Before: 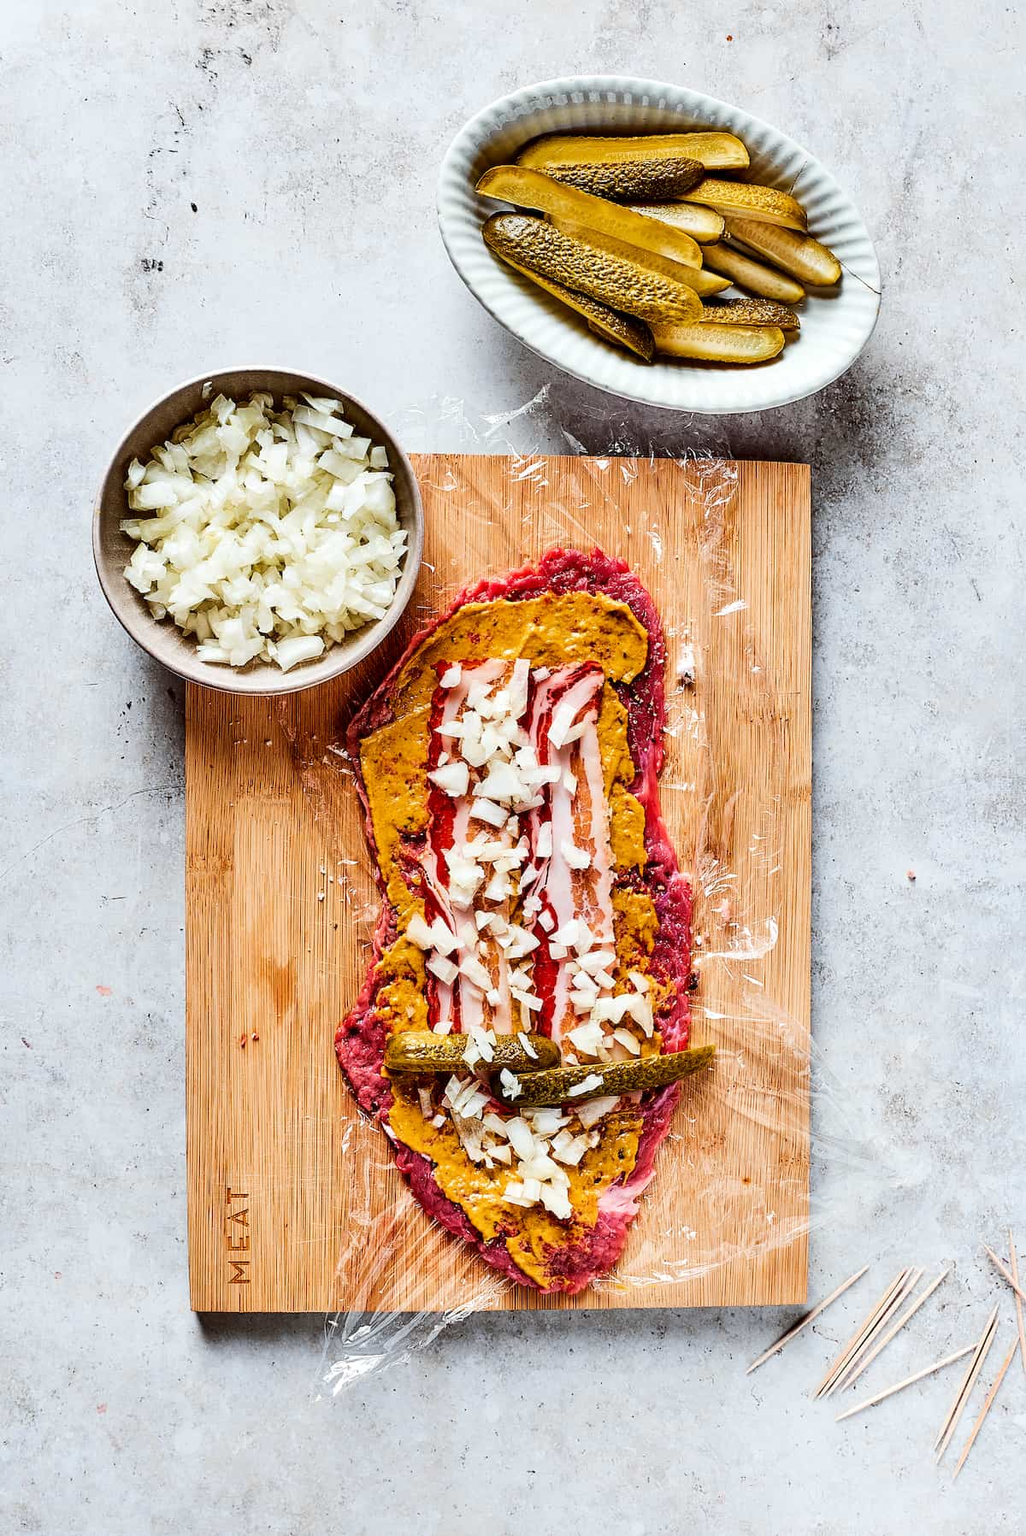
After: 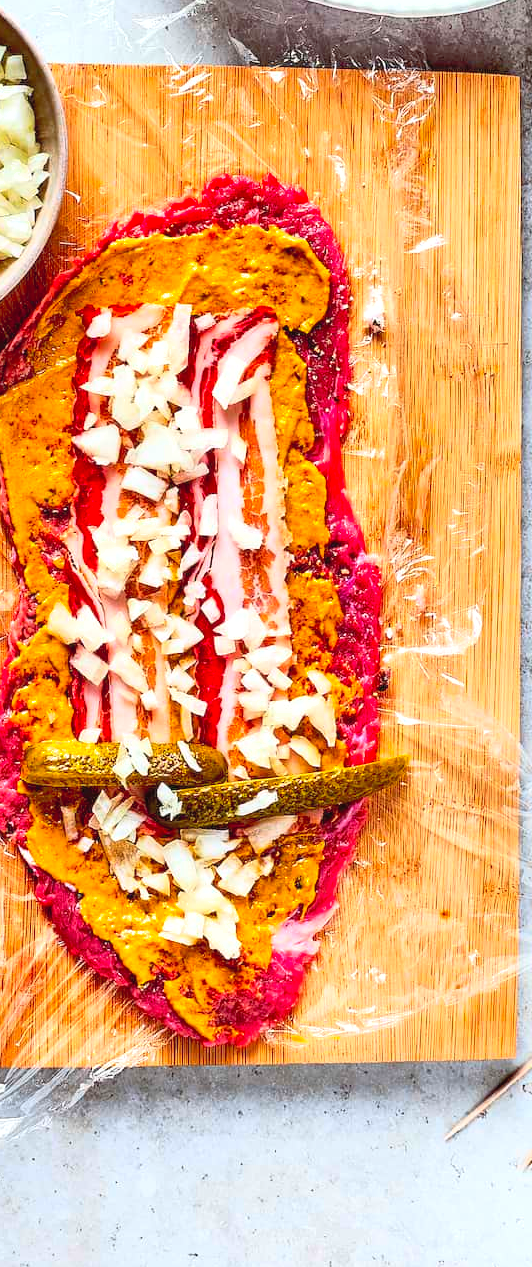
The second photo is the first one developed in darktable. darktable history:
shadows and highlights: on, module defaults
exposure: exposure 0.175 EV, compensate highlight preservation false
crop: left 35.669%, top 26.026%, right 19.922%, bottom 3.444%
contrast brightness saturation: contrast 0.235, brightness 0.251, saturation 0.39
